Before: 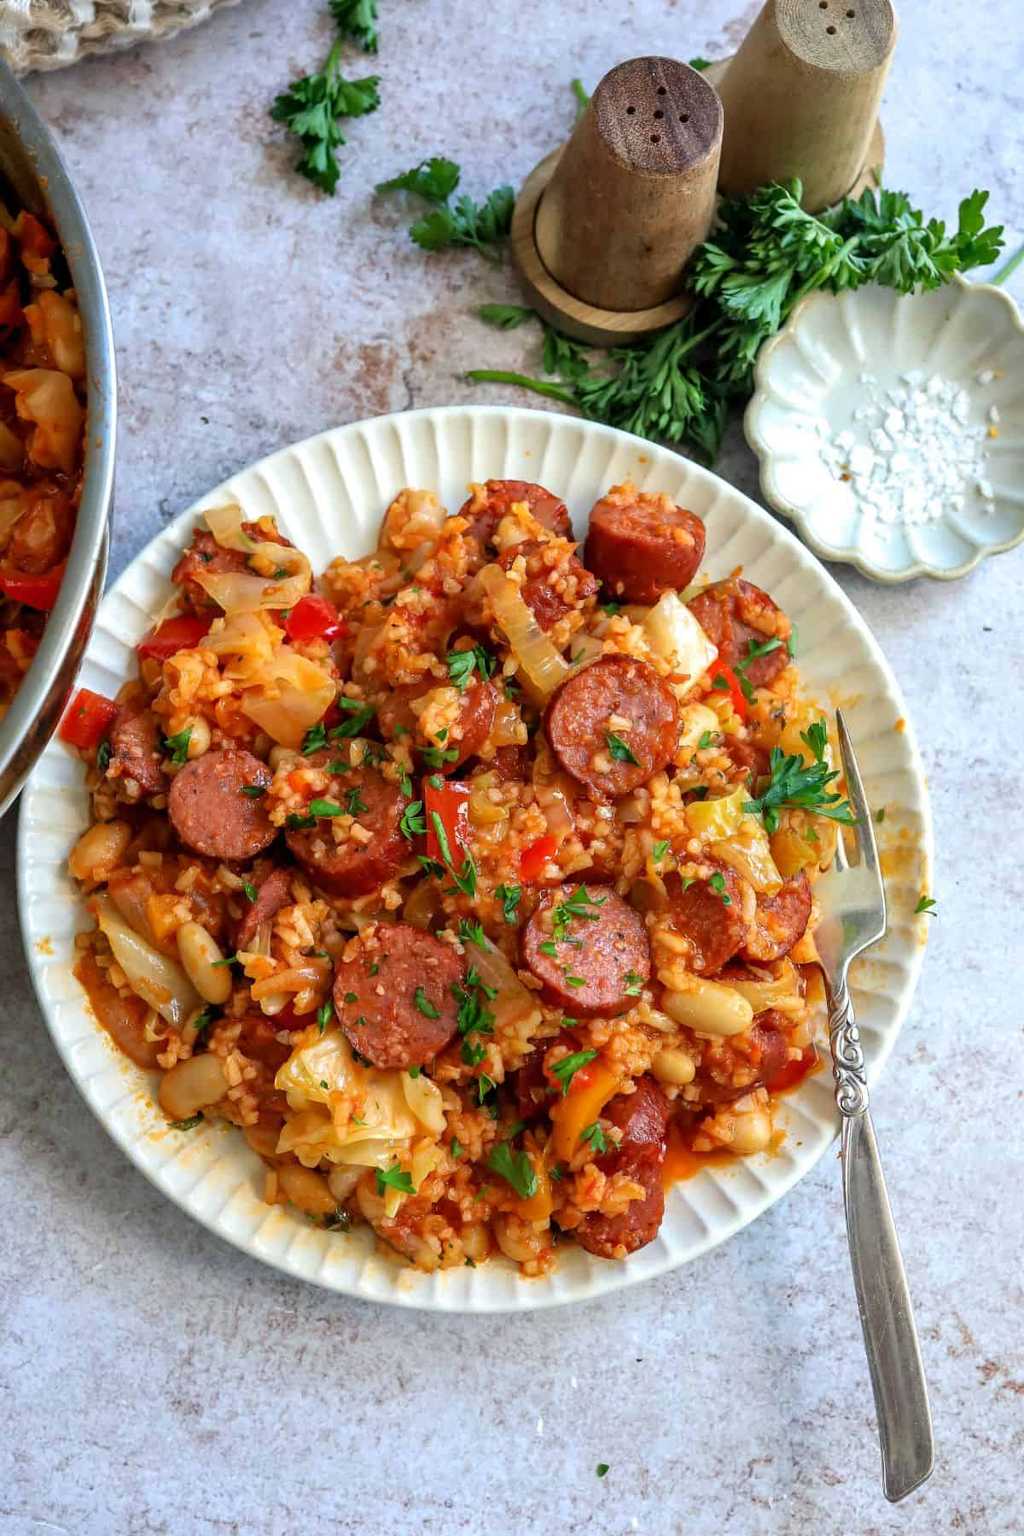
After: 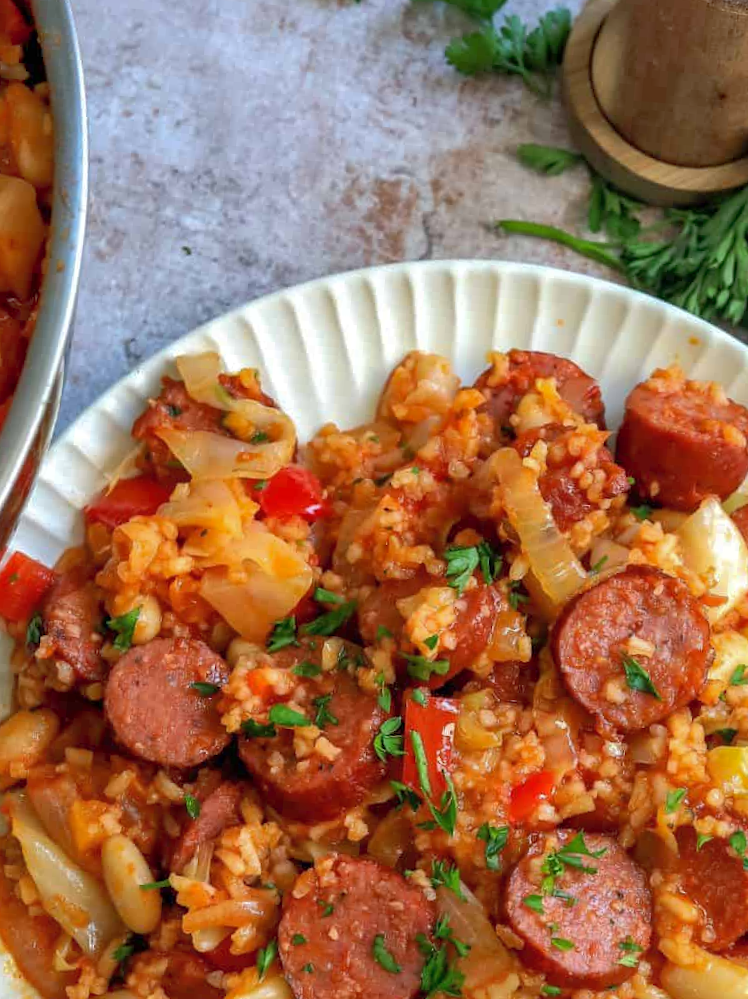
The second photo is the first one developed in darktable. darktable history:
crop and rotate: angle -4.99°, left 2.122%, top 6.945%, right 27.566%, bottom 30.519%
shadows and highlights: on, module defaults
